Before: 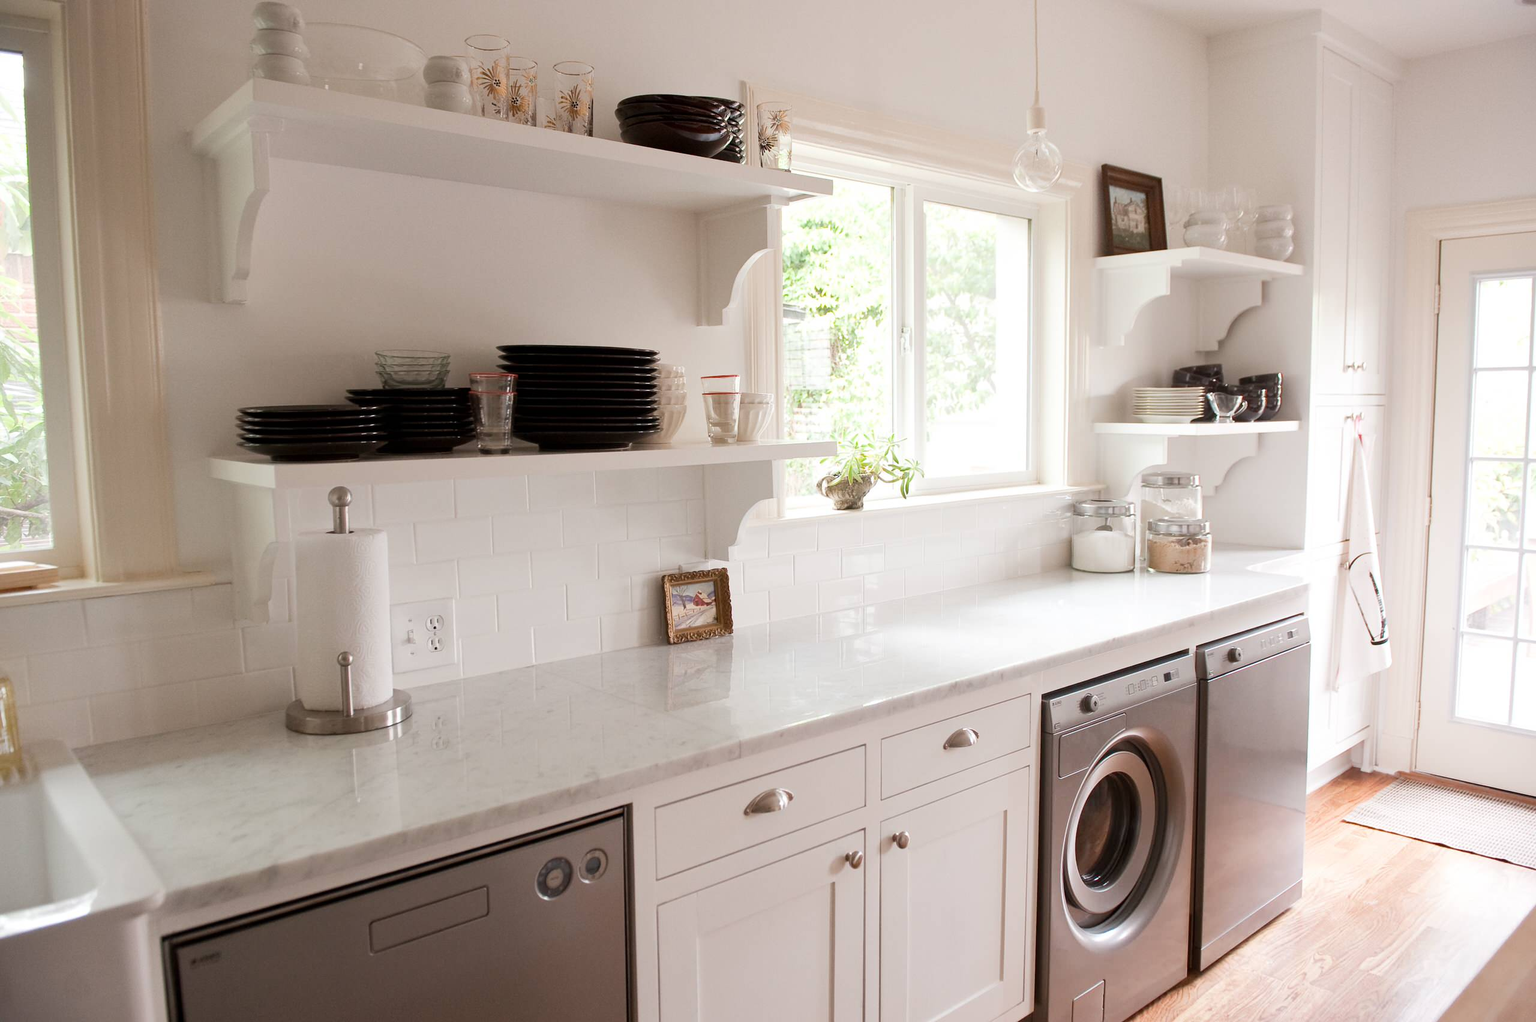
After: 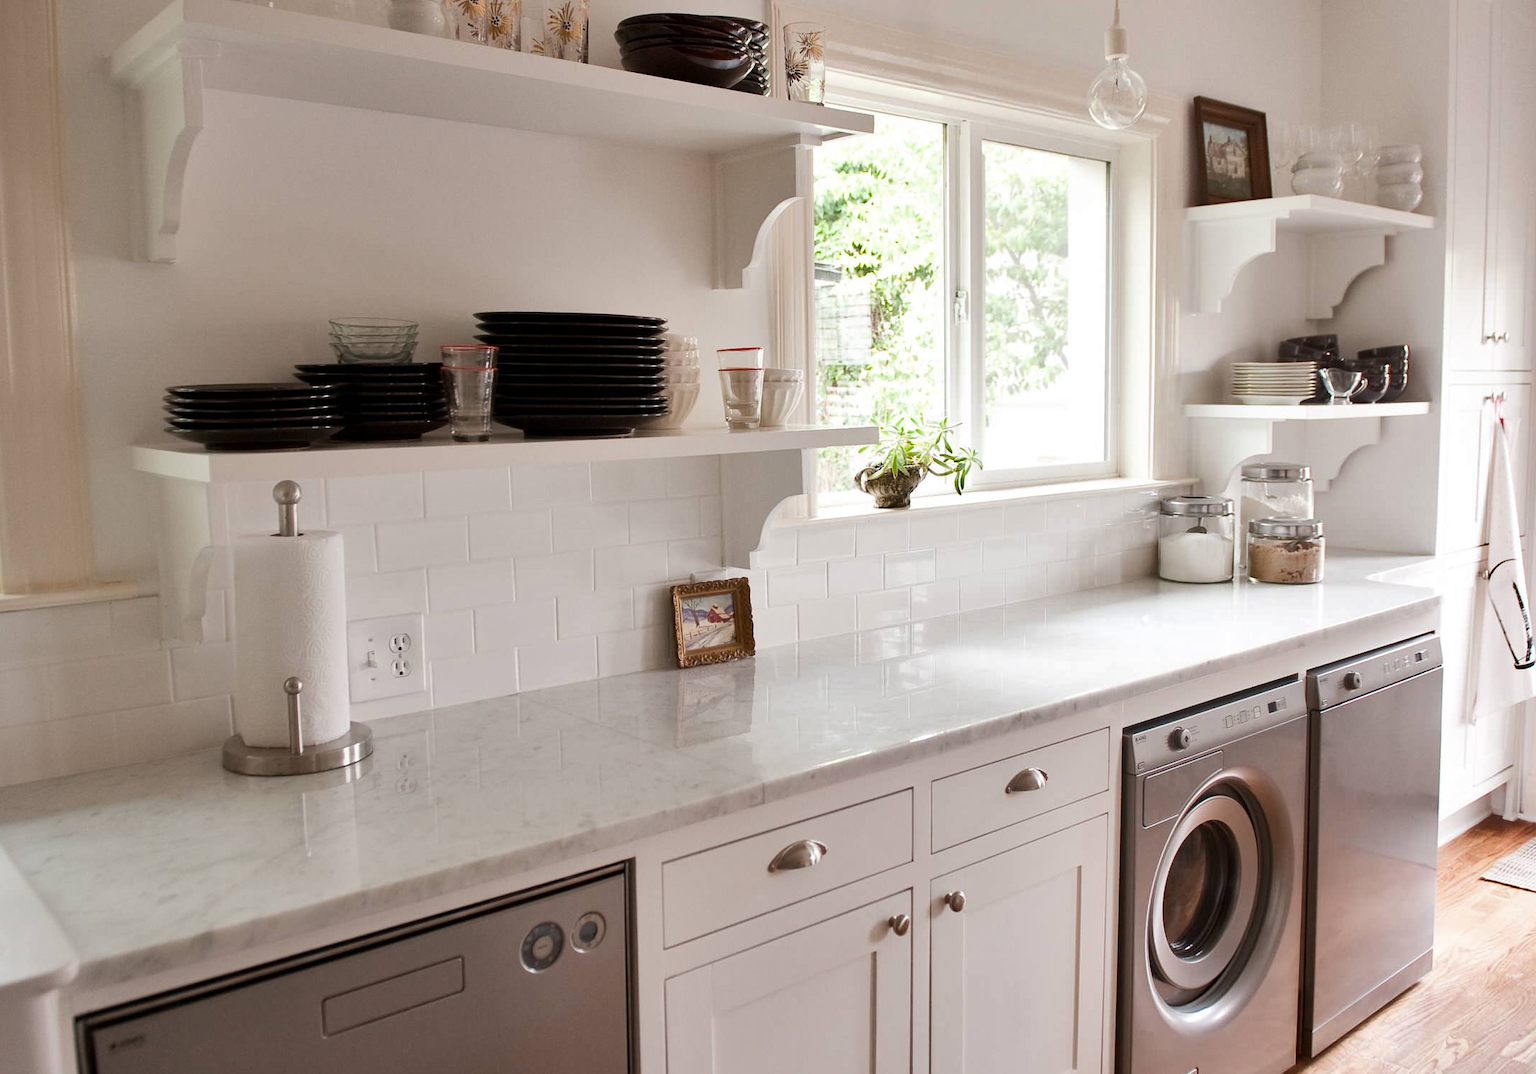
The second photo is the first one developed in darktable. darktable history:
crop: left 6.446%, top 8.188%, right 9.538%, bottom 3.548%
shadows and highlights: low approximation 0.01, soften with gaussian
